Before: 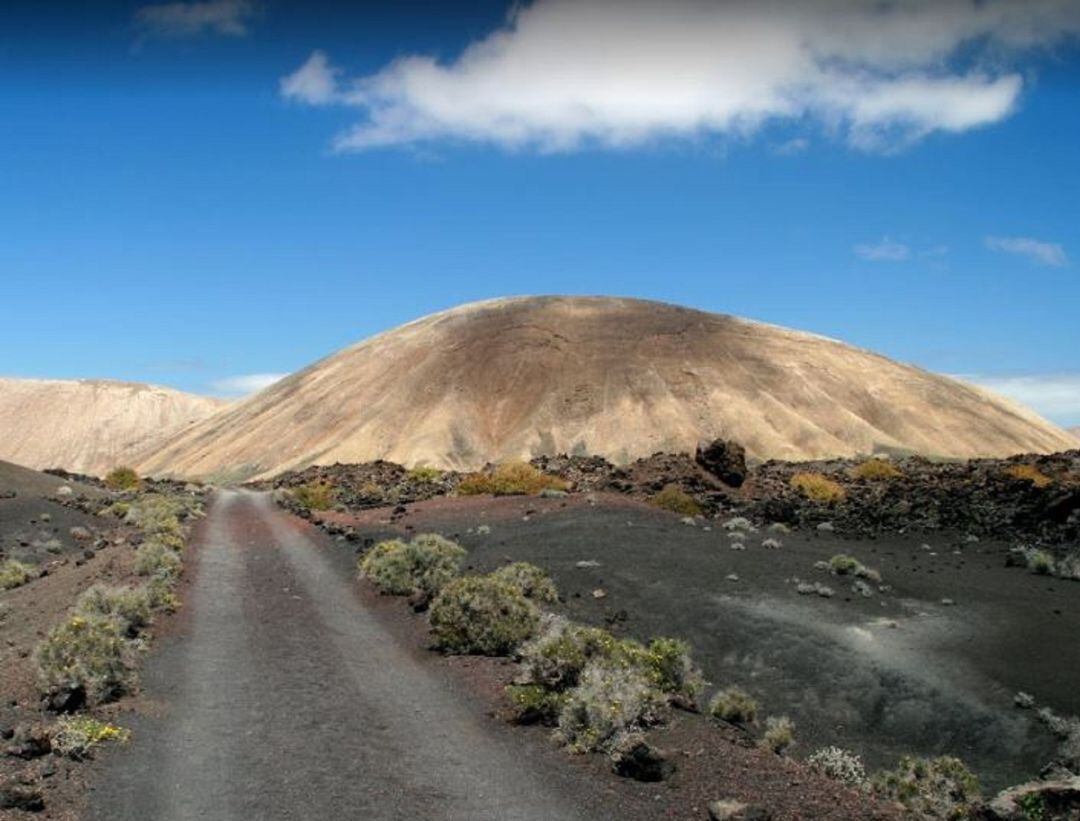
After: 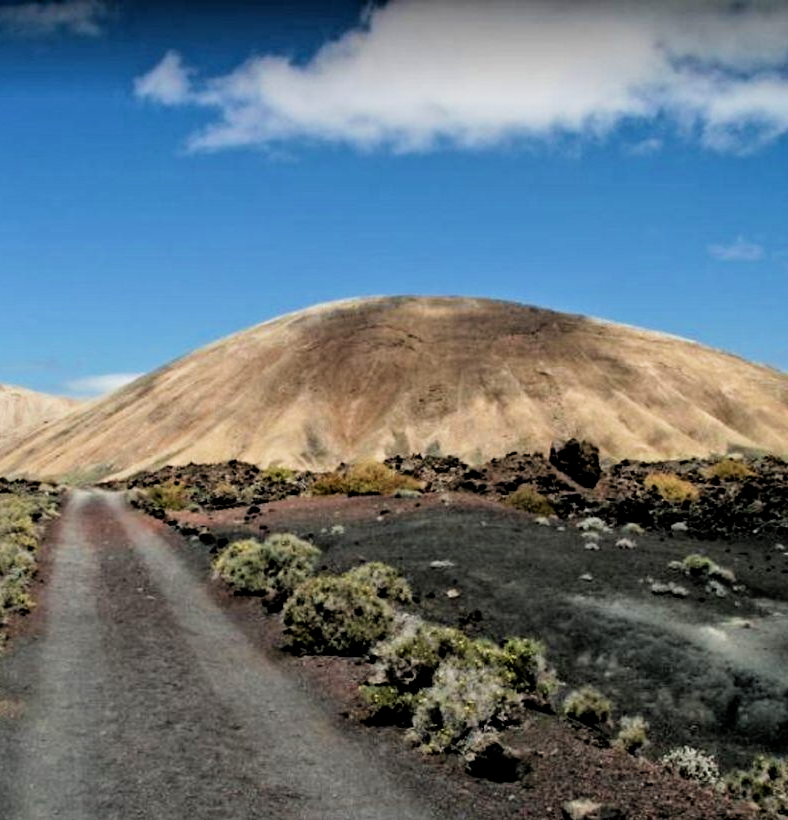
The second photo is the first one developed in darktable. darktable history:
crop: left 13.52%, right 13.435%
contrast equalizer: y [[0.511, 0.558, 0.631, 0.632, 0.559, 0.512], [0.5 ×6], [0.507, 0.559, 0.627, 0.644, 0.647, 0.647], [0 ×6], [0 ×6]]
velvia: on, module defaults
exposure: exposure -0.041 EV, compensate highlight preservation false
filmic rgb: black relative exposure -7.76 EV, white relative exposure 4.45 EV, threshold 2.96 EV, target black luminance 0%, hardness 3.76, latitude 50.52%, contrast 1.073, highlights saturation mix 8.51%, shadows ↔ highlights balance -0.262%, enable highlight reconstruction true
